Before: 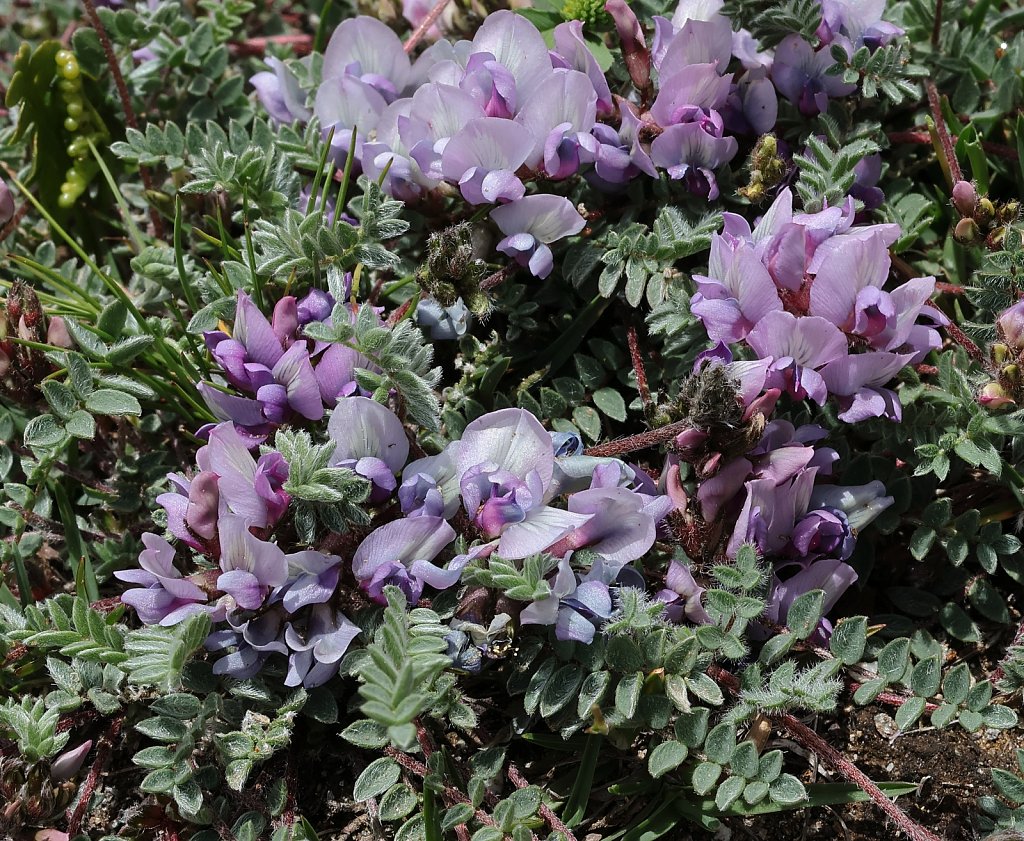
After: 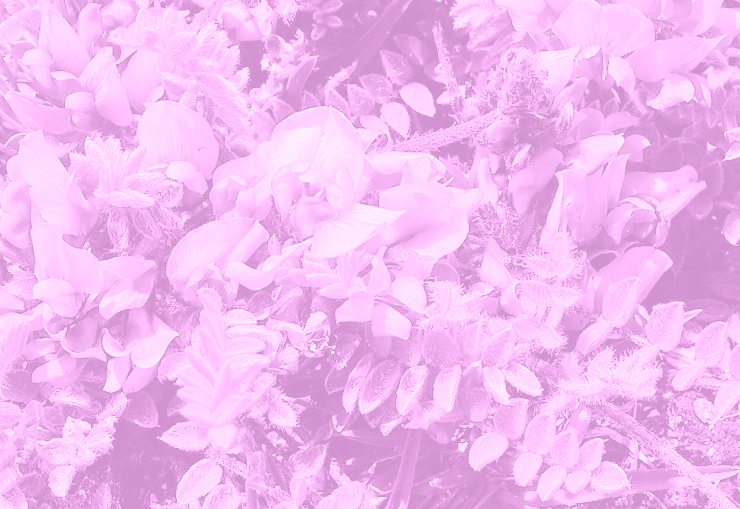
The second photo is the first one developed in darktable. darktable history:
colorize: hue 331.2°, saturation 75%, source mix 30.28%, lightness 70.52%, version 1
rotate and perspective: rotation -2.12°, lens shift (vertical) 0.009, lens shift (horizontal) -0.008, automatic cropping original format, crop left 0.036, crop right 0.964, crop top 0.05, crop bottom 0.959
exposure: black level correction 0, exposure 0.7 EV, compensate exposure bias true, compensate highlight preservation false
tone equalizer: -7 EV 0.15 EV, -6 EV 0.6 EV, -5 EV 1.15 EV, -4 EV 1.33 EV, -3 EV 1.15 EV, -2 EV 0.6 EV, -1 EV 0.15 EV, mask exposure compensation -0.5 EV
crop and rotate: left 17.299%, top 35.115%, right 7.015%, bottom 1.024%
